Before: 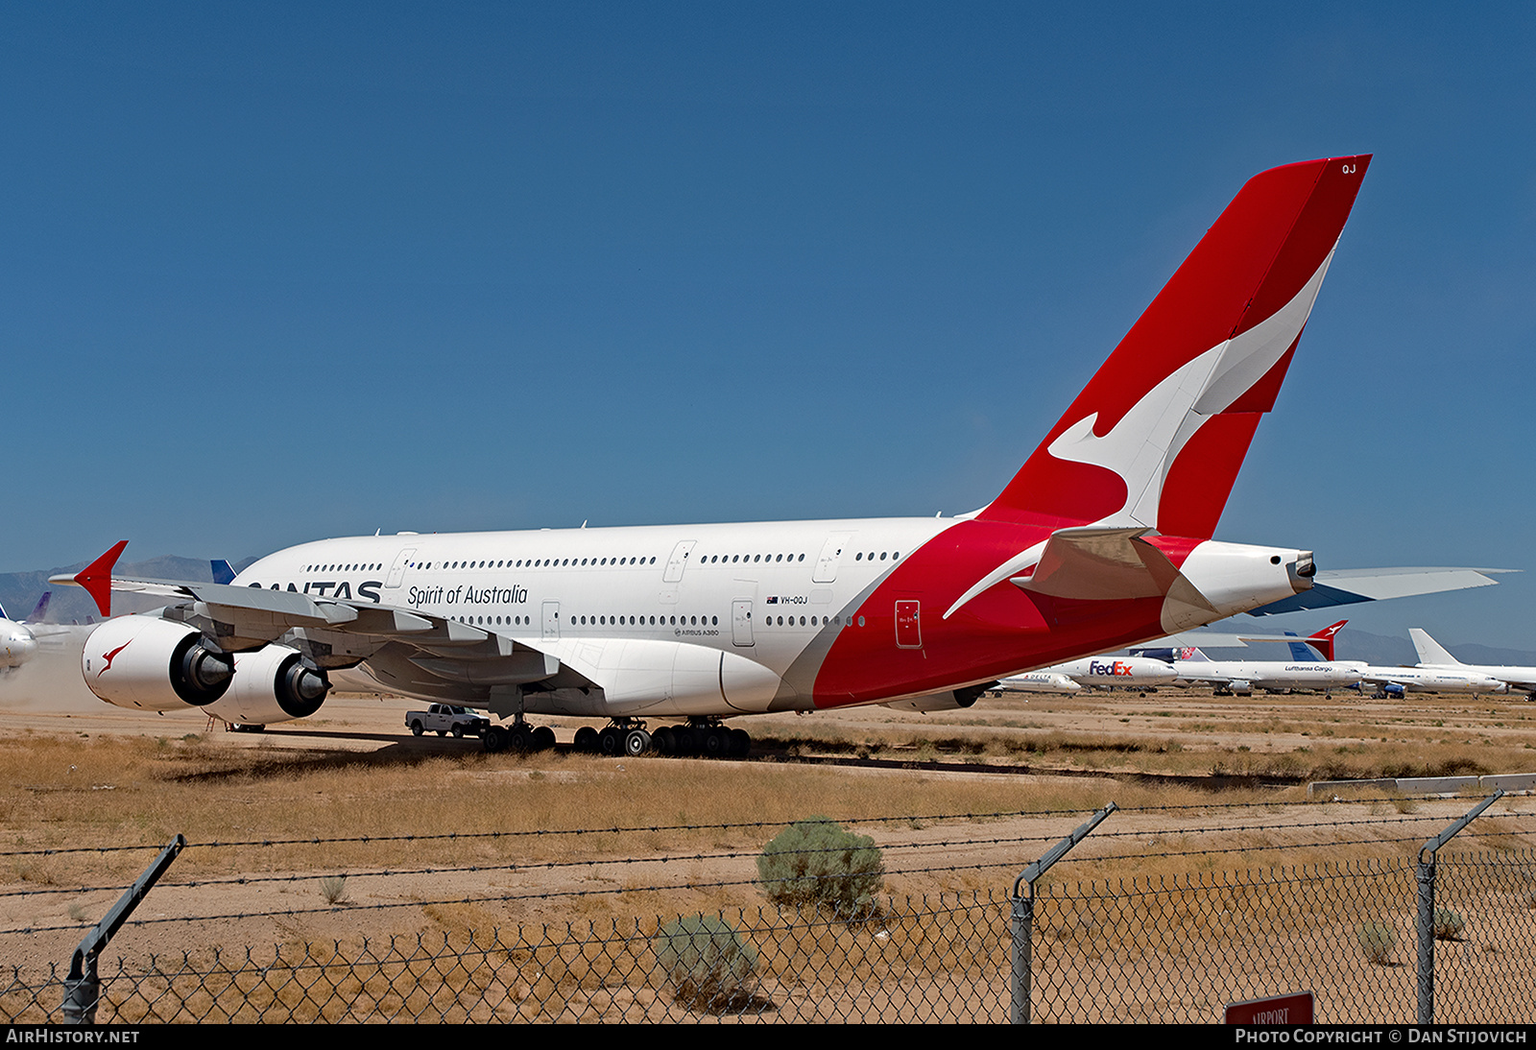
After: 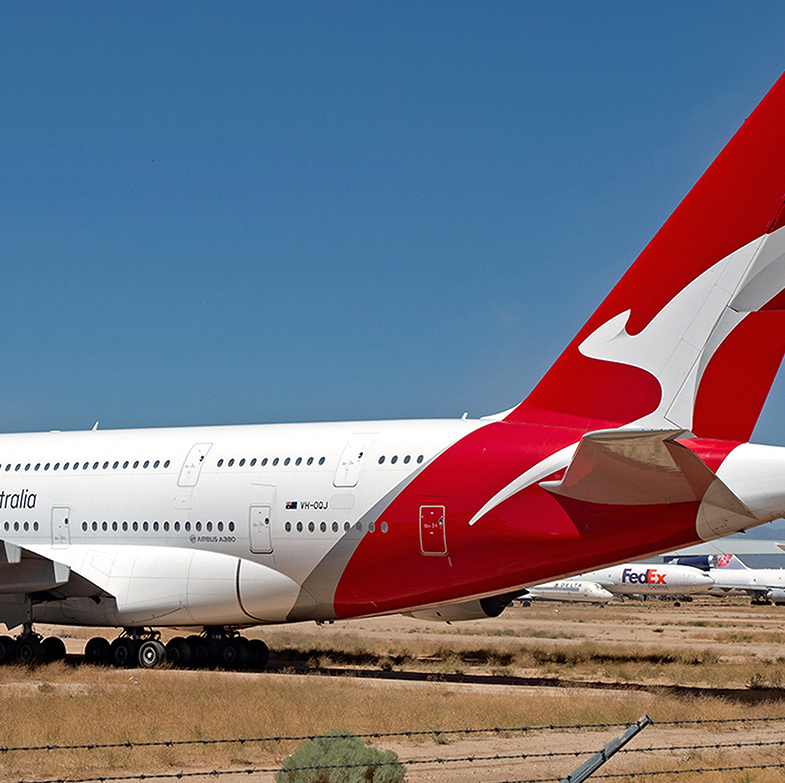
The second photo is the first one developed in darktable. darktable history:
exposure: exposure 0.205 EV, compensate exposure bias true, compensate highlight preservation false
crop: left 32.111%, top 10.979%, right 18.764%, bottom 17.448%
